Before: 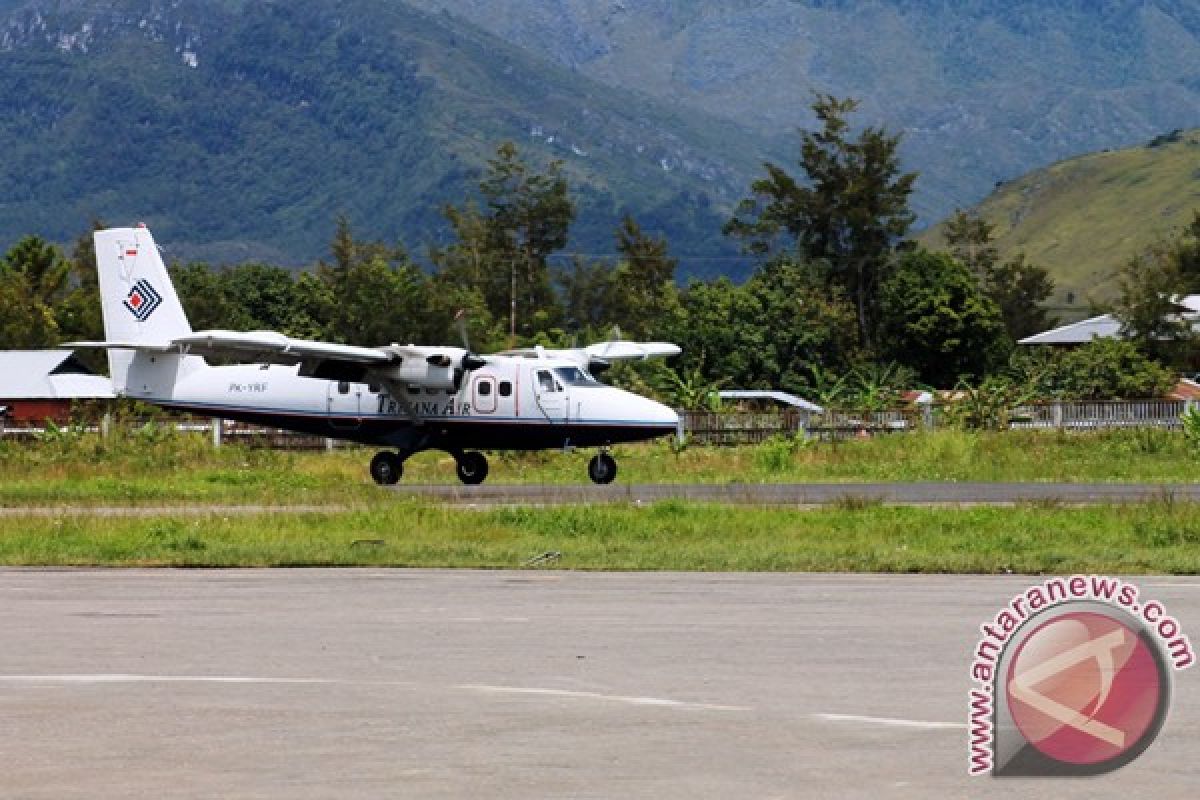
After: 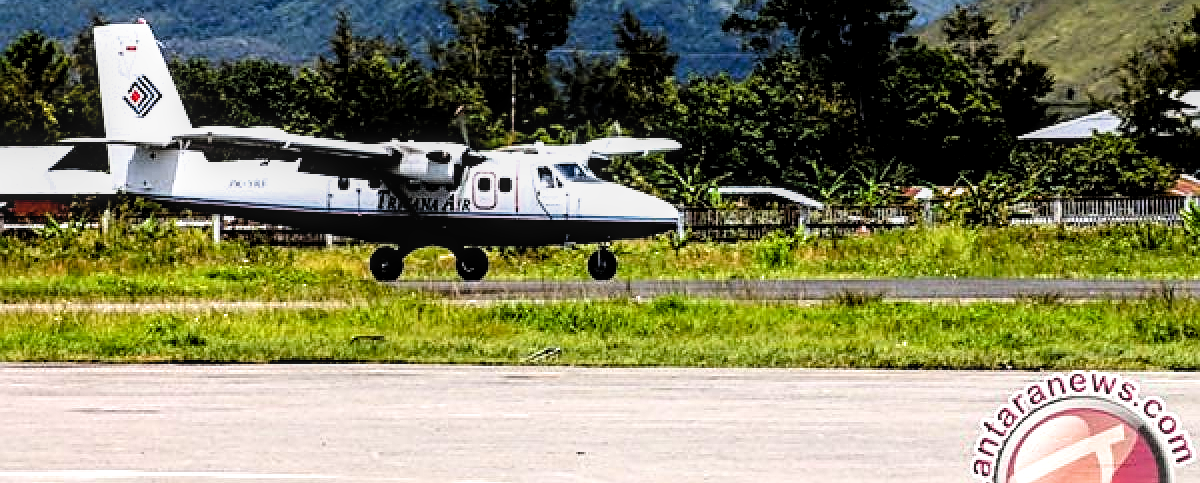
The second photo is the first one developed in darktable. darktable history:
tone equalizer: -8 EV -0.714 EV, -7 EV -0.682 EV, -6 EV -0.612 EV, -5 EV -0.402 EV, -3 EV 0.398 EV, -2 EV 0.6 EV, -1 EV 0.701 EV, +0 EV 0.767 EV, edges refinement/feathering 500, mask exposure compensation -1.25 EV, preserve details no
sharpen: on, module defaults
color balance rgb: global offset › luminance -0.493%, linear chroma grading › global chroma 5.041%, perceptual saturation grading › global saturation 19.383%
filmic rgb: black relative exposure -8.71 EV, white relative exposure 2.7 EV, threshold 5.96 EV, target black luminance 0%, target white luminance 99.948%, hardness 6.27, latitude 75.5%, contrast 1.321, highlights saturation mix -5.84%, color science v6 (2022), enable highlight reconstruction true
color correction: highlights b* -0.042
crop and rotate: top 25.537%, bottom 14.001%
local contrast: detail 130%
